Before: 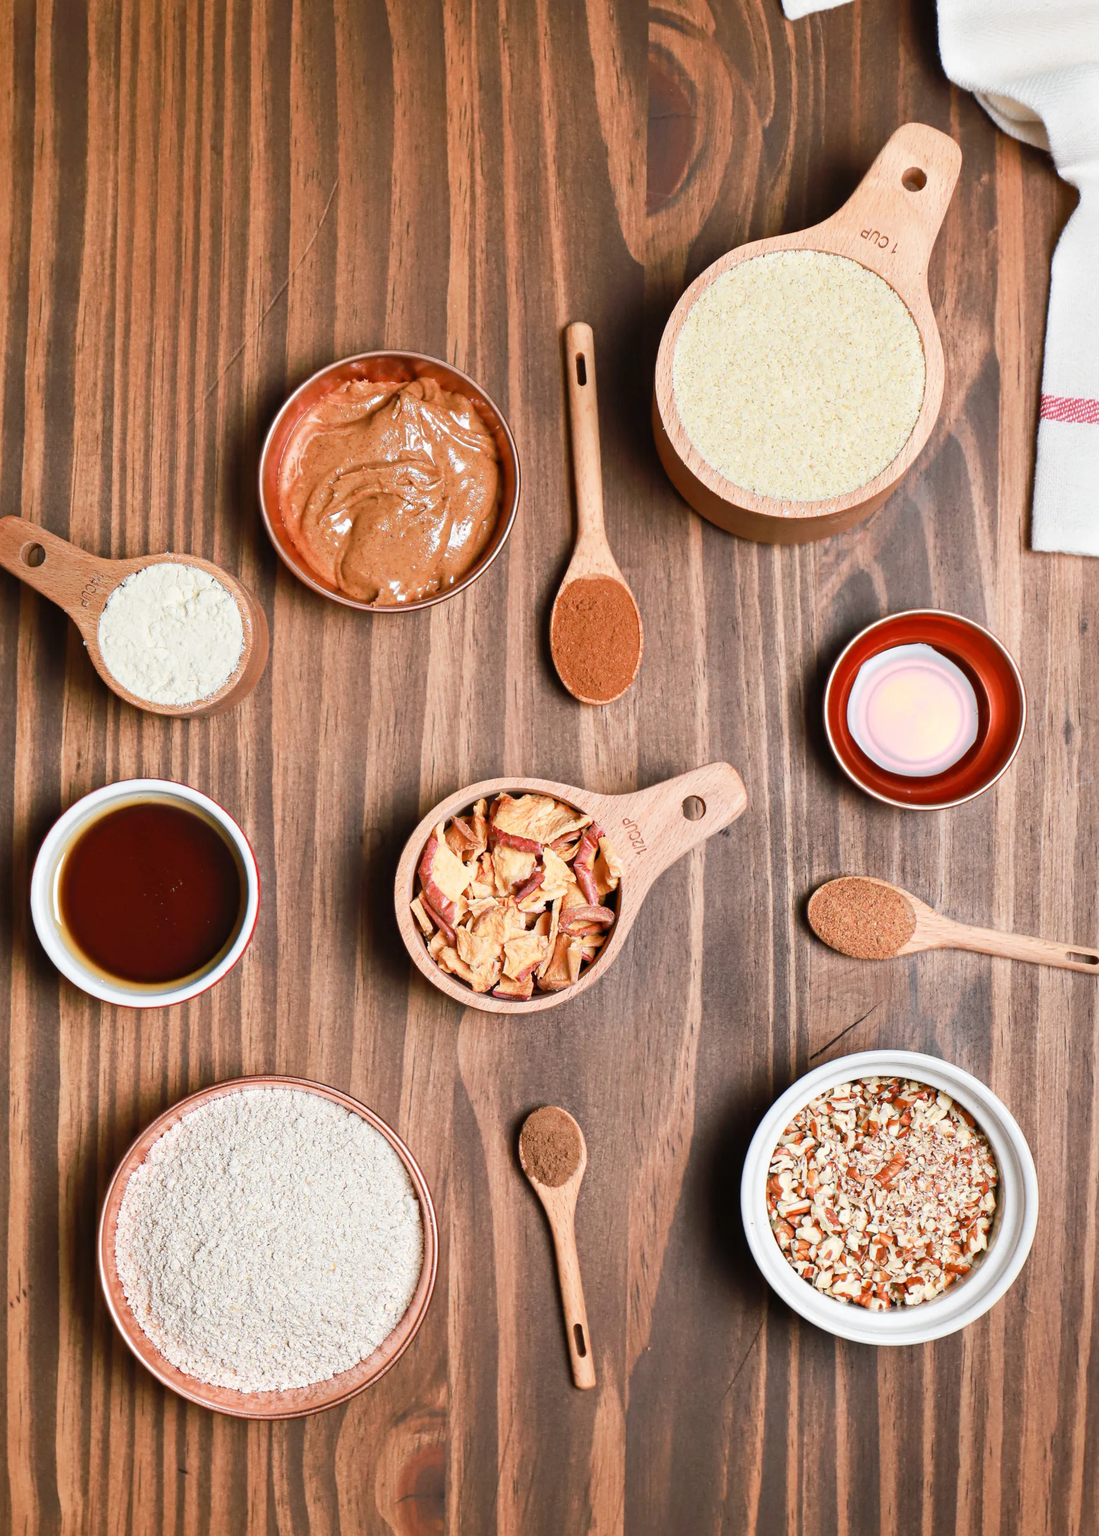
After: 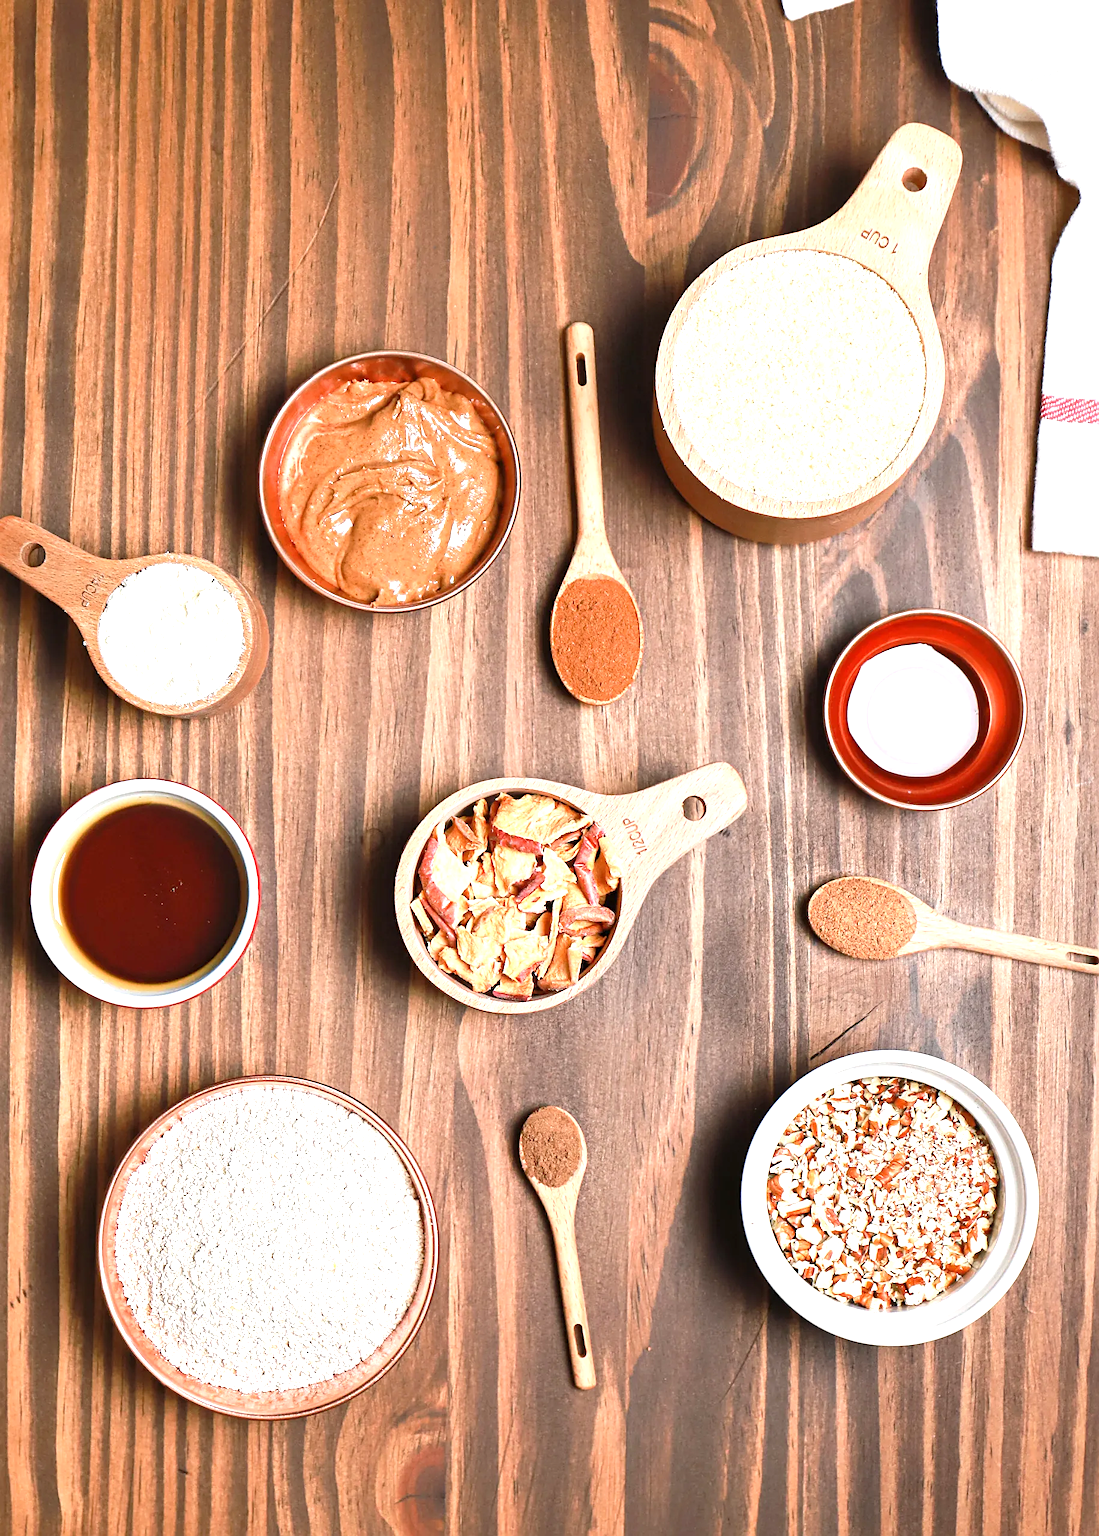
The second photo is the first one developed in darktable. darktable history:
exposure: exposure 0.762 EV, compensate exposure bias true, compensate highlight preservation false
sharpen: on, module defaults
